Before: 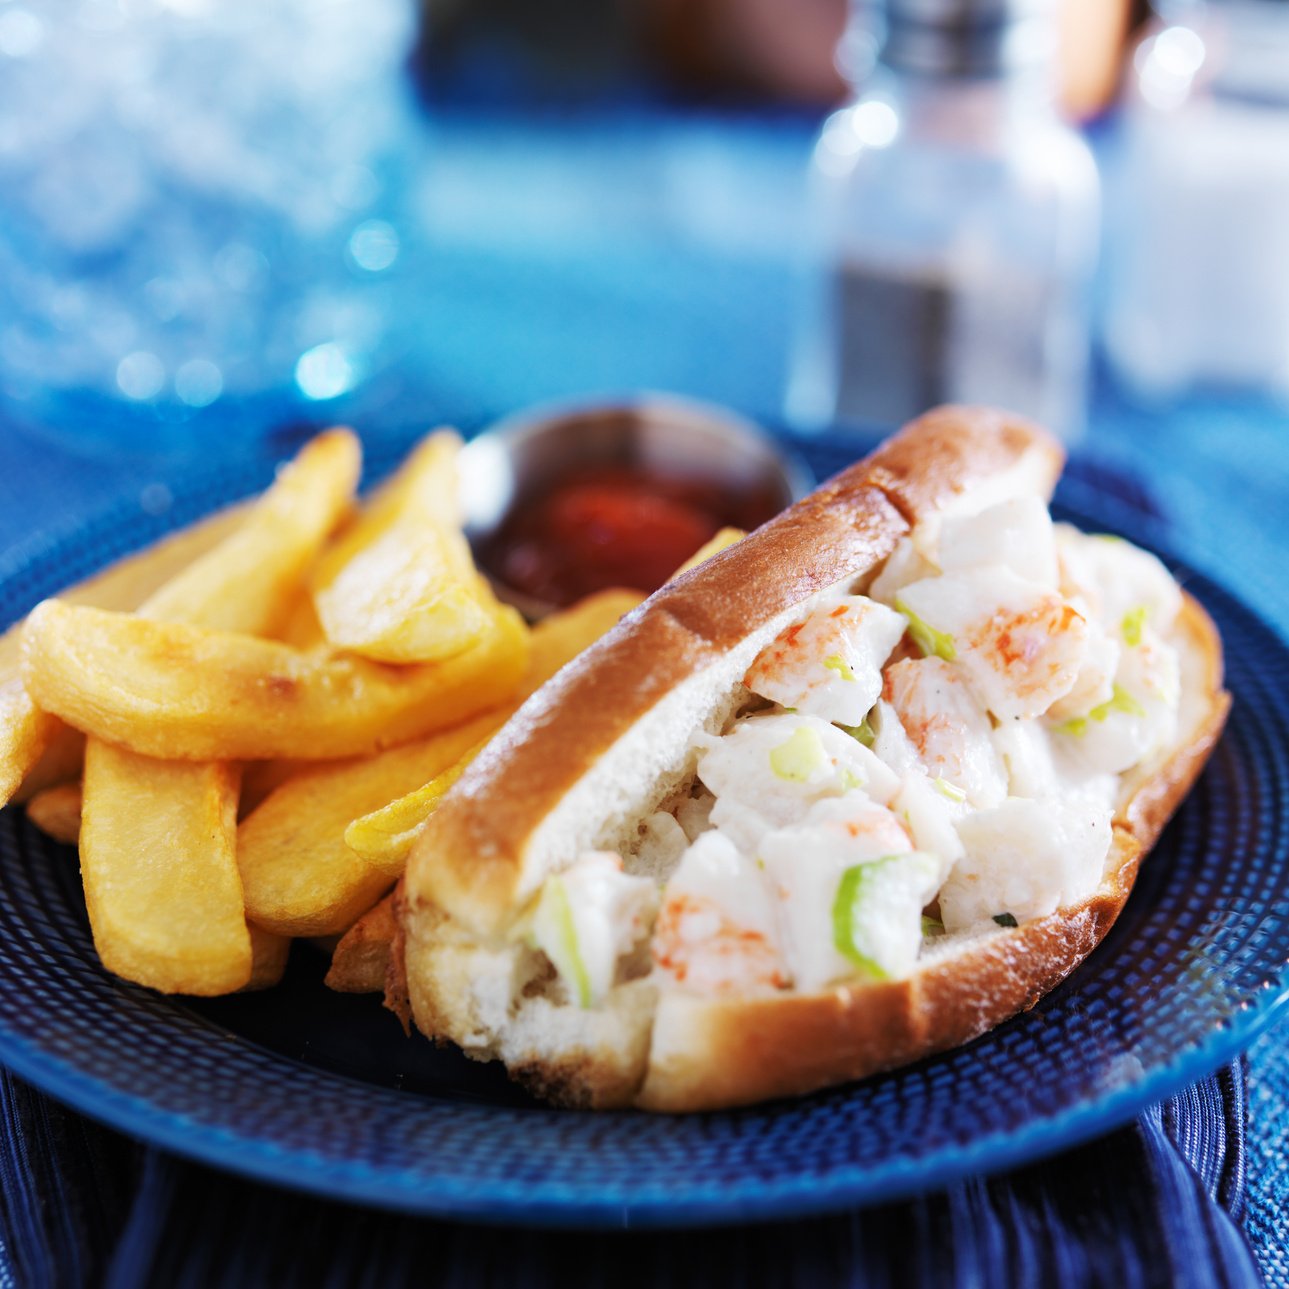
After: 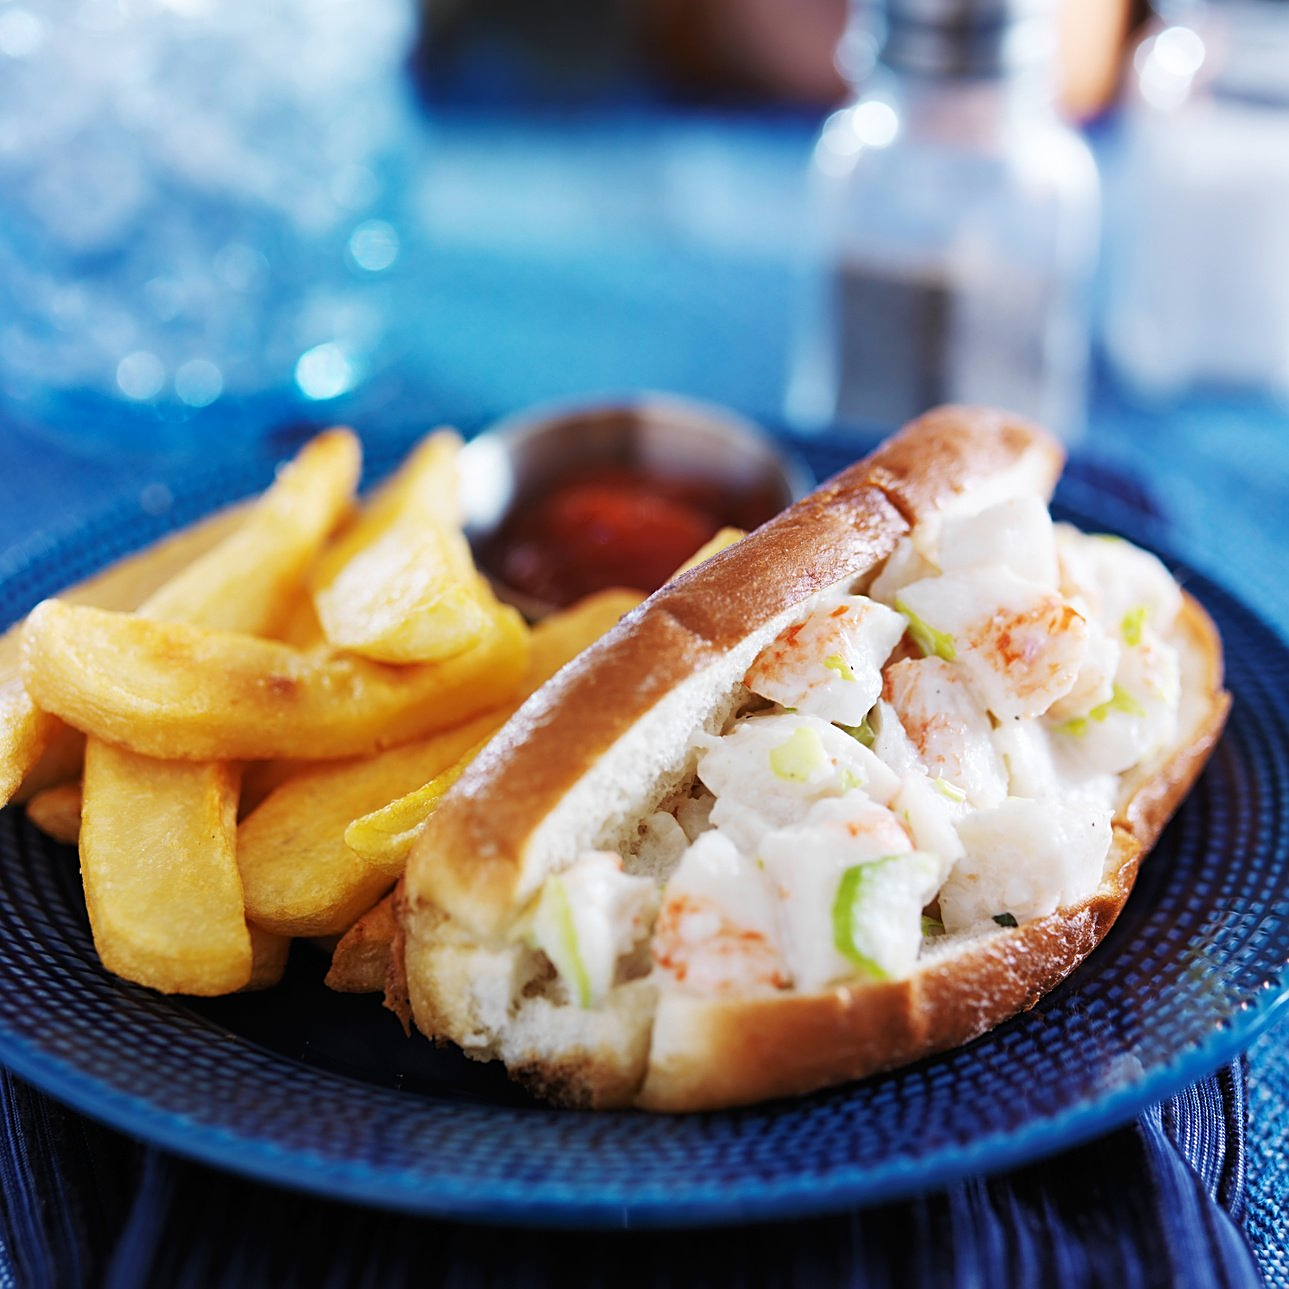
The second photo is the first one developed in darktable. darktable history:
sharpen: on, module defaults
base curve: curves: ch0 [(0, 0) (0.303, 0.277) (1, 1)]
